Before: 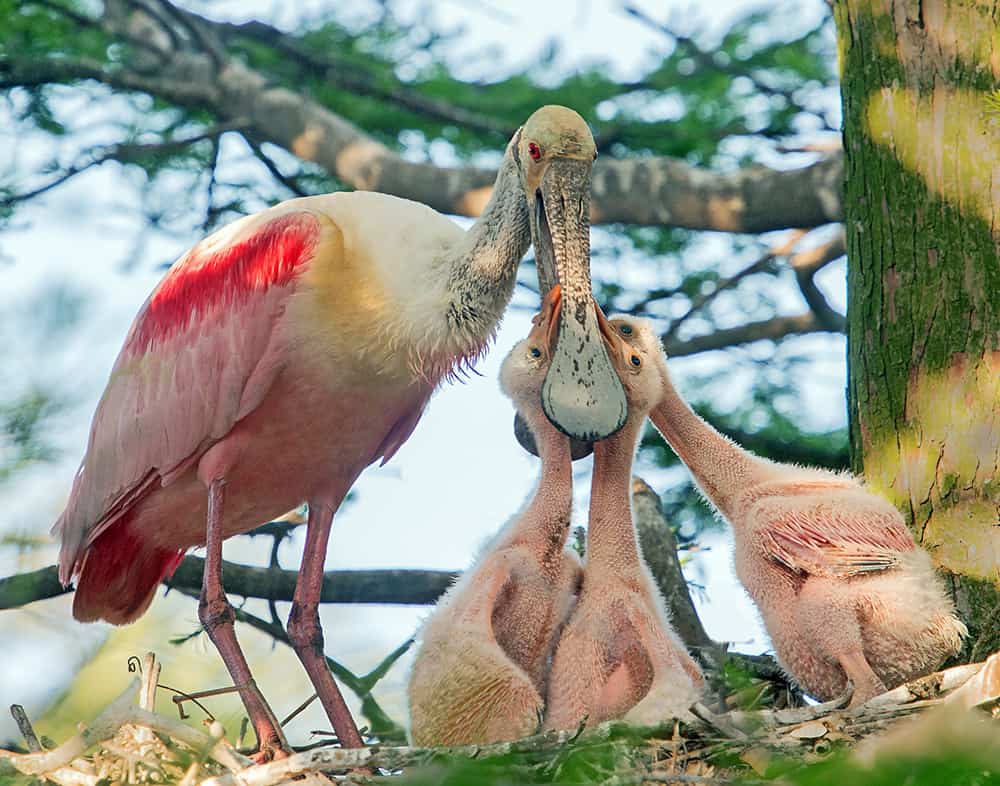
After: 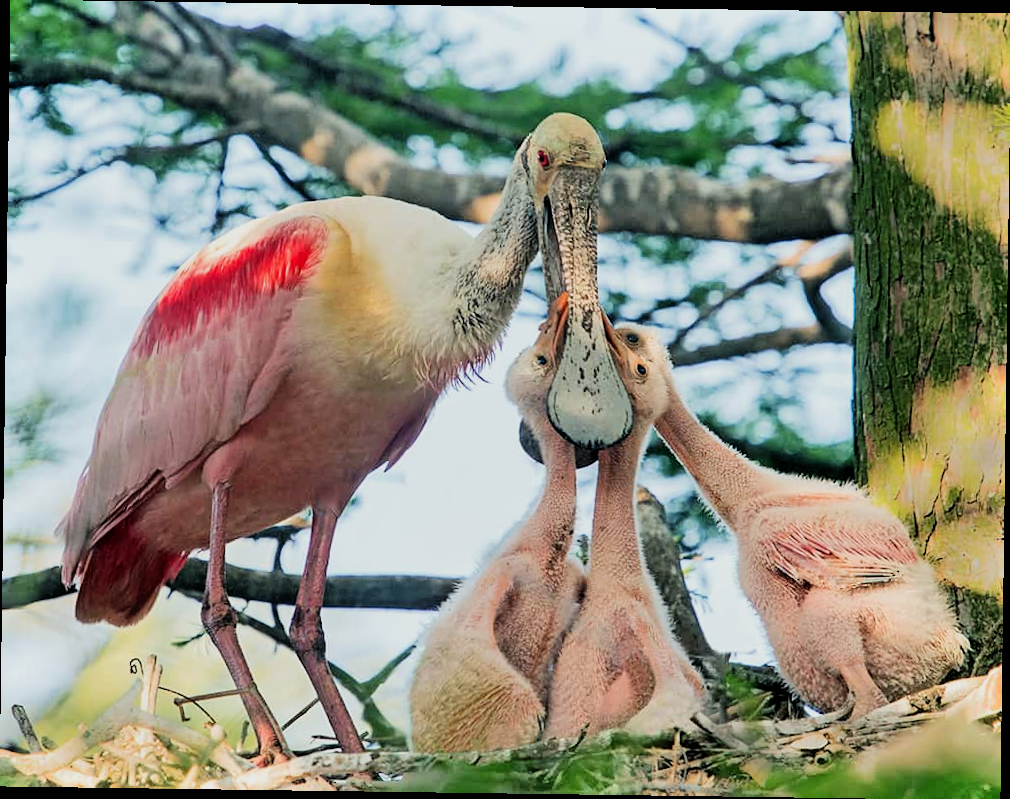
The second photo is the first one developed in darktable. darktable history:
rotate and perspective: rotation 0.8°, automatic cropping off
filmic rgb: black relative exposure -5 EV, hardness 2.88, contrast 1.3
shadows and highlights: low approximation 0.01, soften with gaussian
exposure: exposure 0.128 EV, compensate highlight preservation false
